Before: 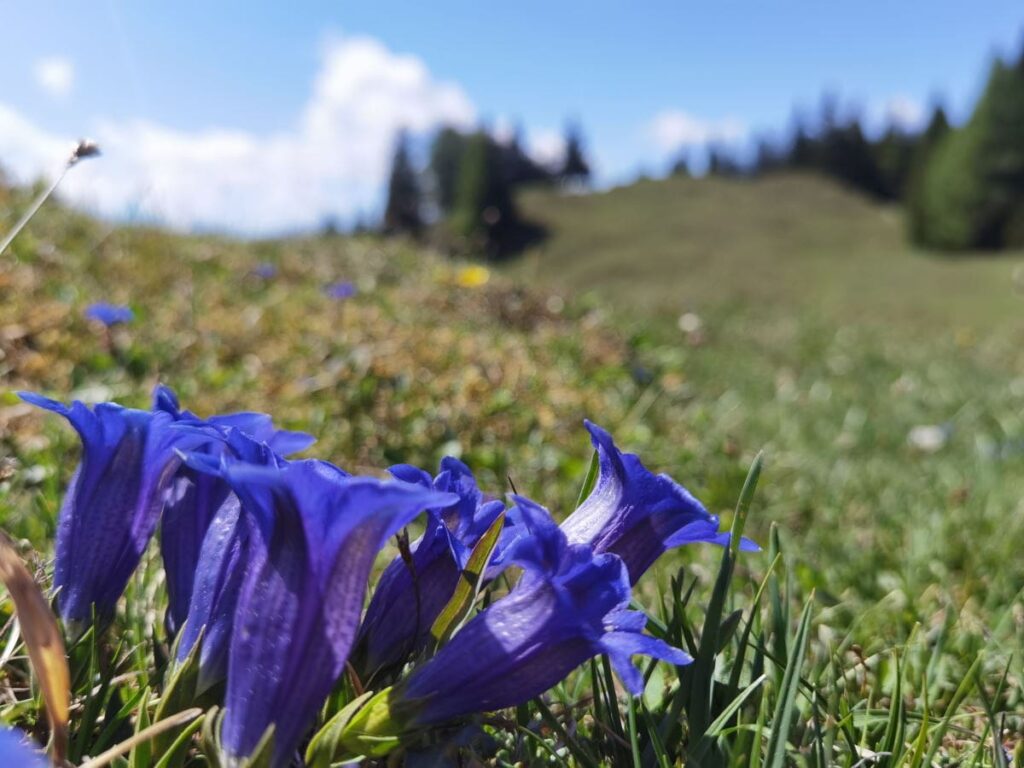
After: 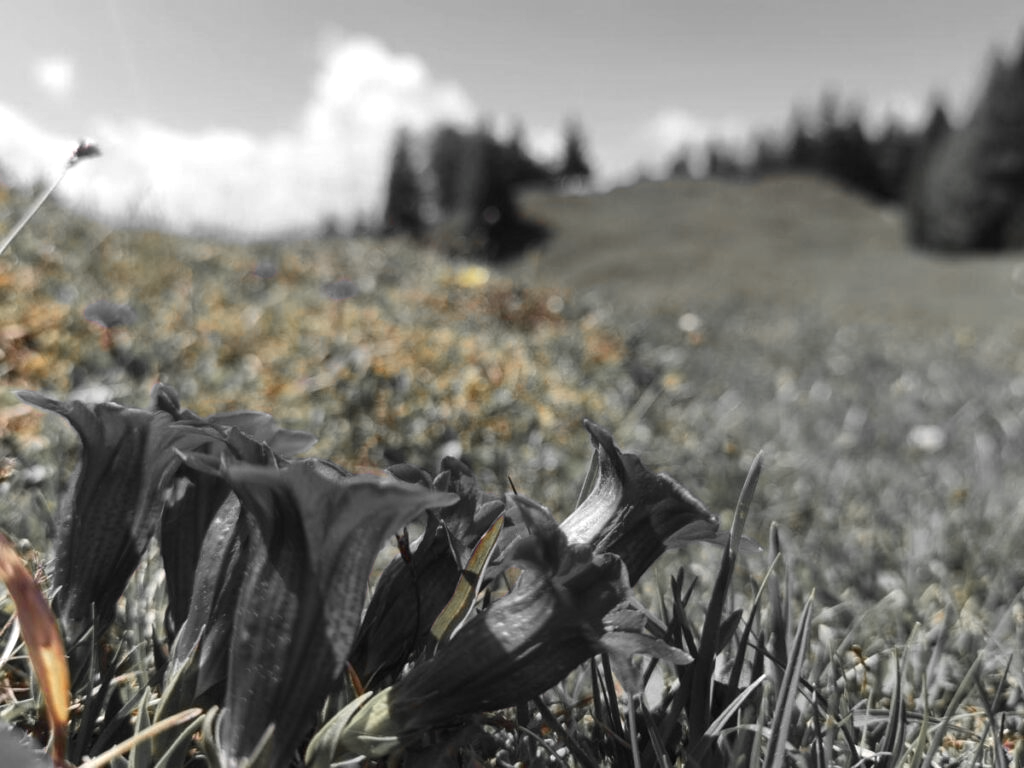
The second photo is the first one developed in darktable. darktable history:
color zones: curves: ch0 [(0, 0.447) (0.184, 0.543) (0.323, 0.476) (0.429, 0.445) (0.571, 0.443) (0.714, 0.451) (0.857, 0.452) (1, 0.447)]; ch1 [(0, 0.464) (0.176, 0.46) (0.287, 0.177) (0.429, 0.002) (0.571, 0) (0.714, 0) (0.857, 0) (1, 0.464)], mix 20%
color balance: contrast 10%
contrast equalizer: y [[0.5, 0.5, 0.478, 0.5, 0.5, 0.5], [0.5 ×6], [0.5 ×6], [0 ×6], [0 ×6]]
